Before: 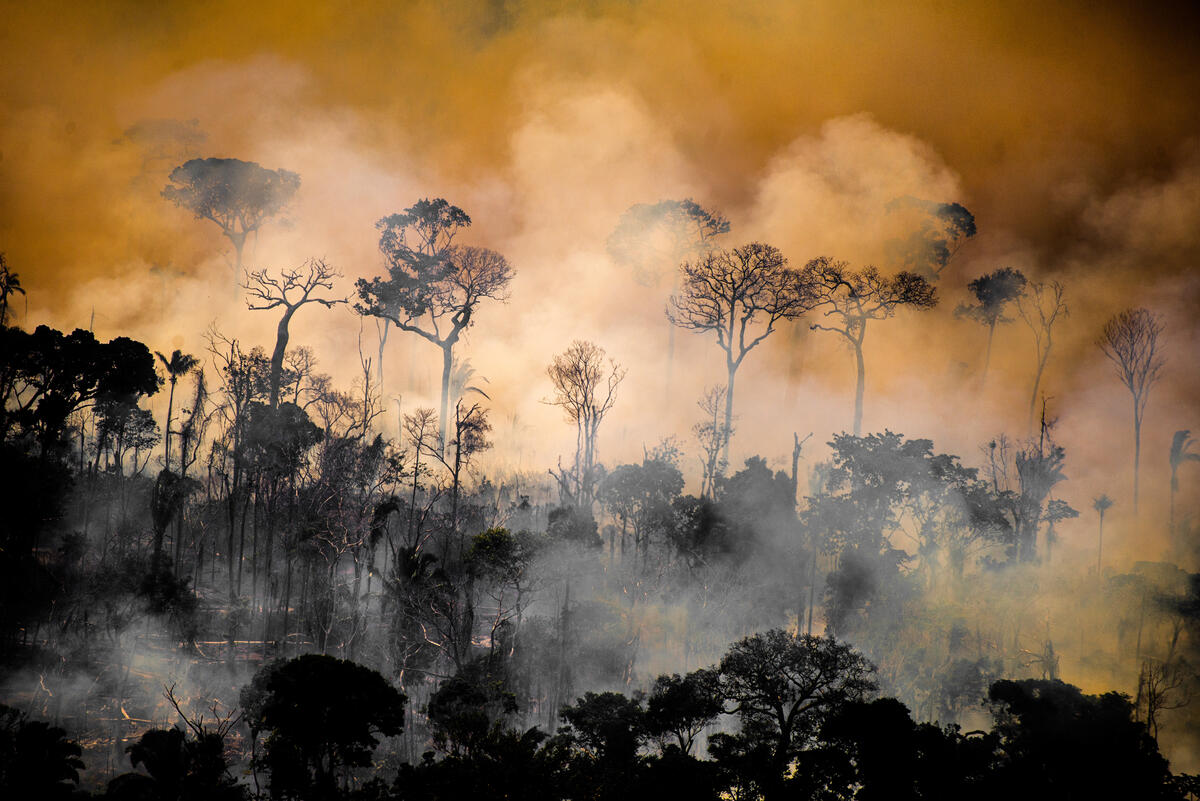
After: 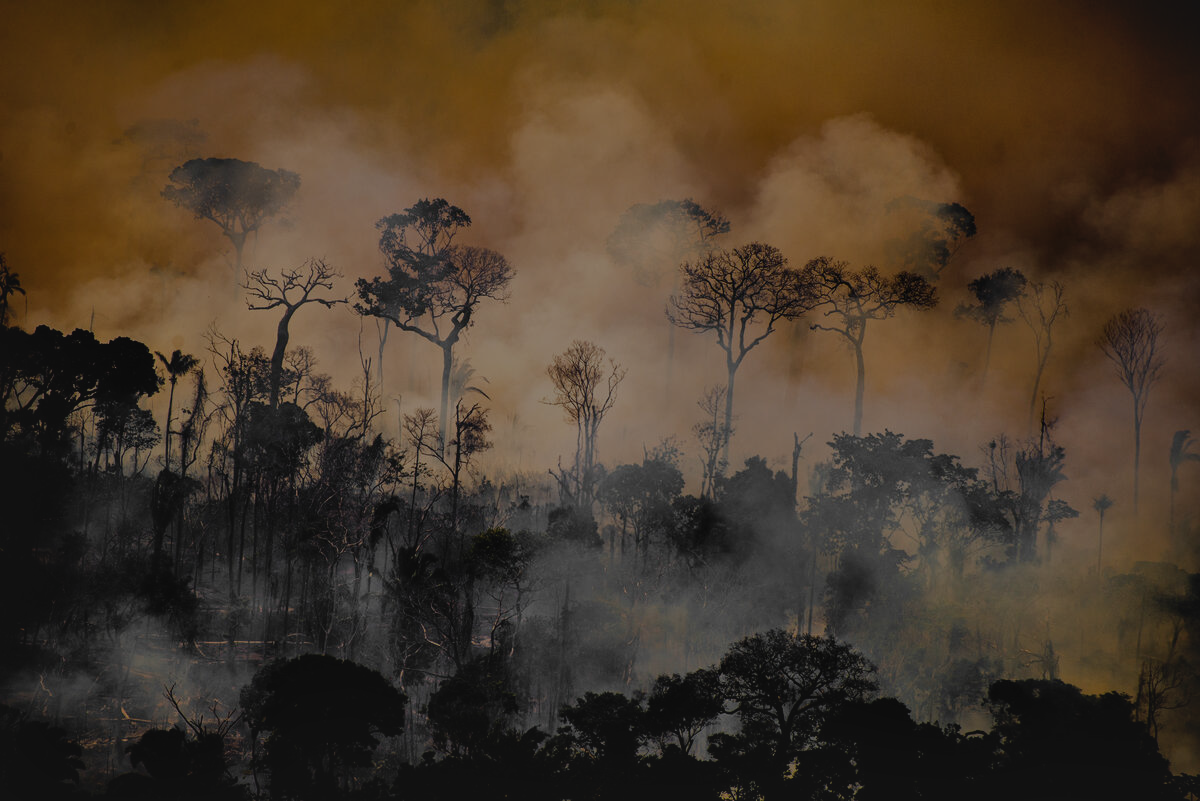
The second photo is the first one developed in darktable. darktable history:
contrast brightness saturation: contrast -0.11
local contrast: mode bilateral grid, contrast 20, coarseness 50, detail 130%, midtone range 0.2
exposure: exposure -2.002 EV, compensate highlight preservation false
